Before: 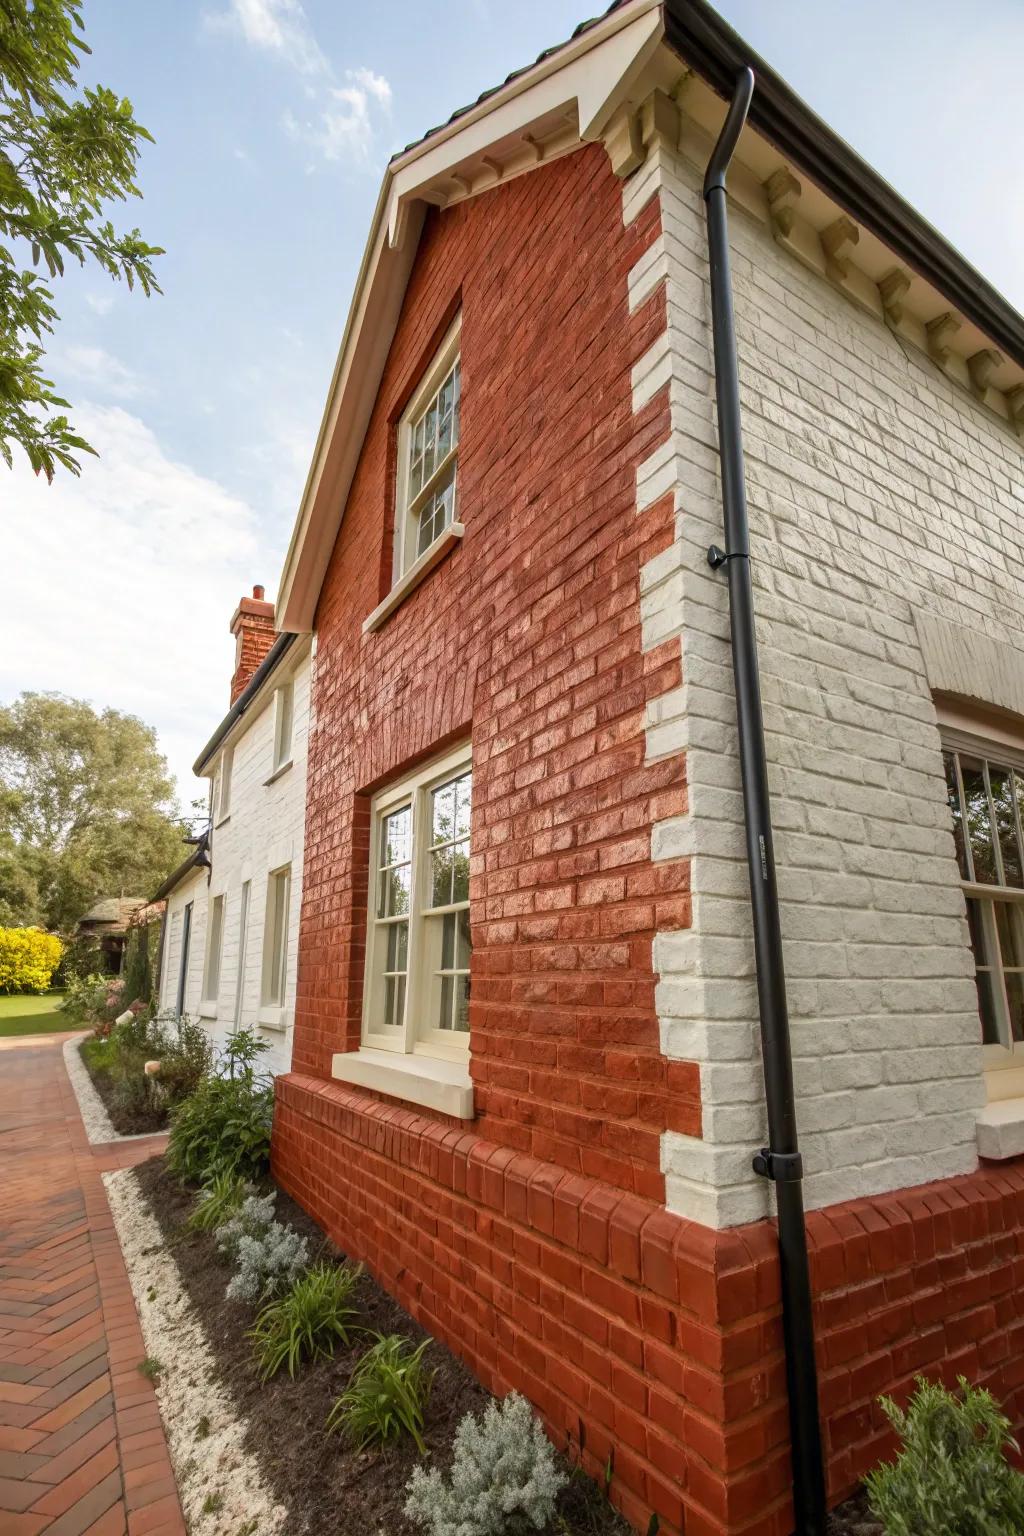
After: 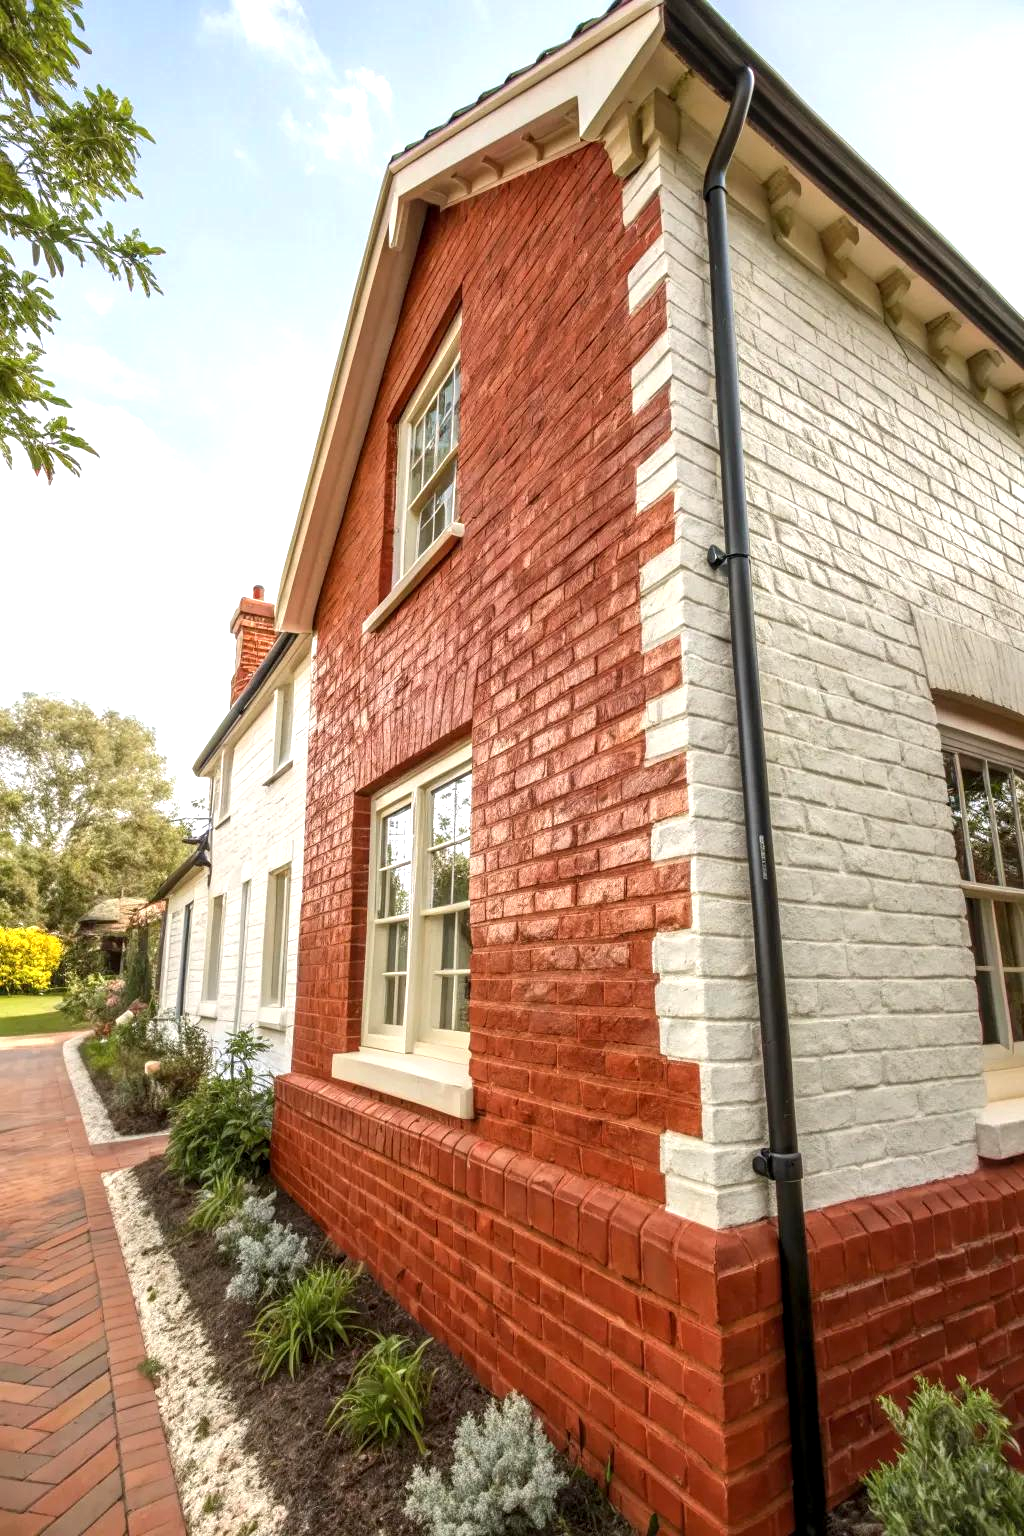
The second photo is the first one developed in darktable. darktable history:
exposure: exposure 0.556 EV, compensate highlight preservation false
local contrast: on, module defaults
